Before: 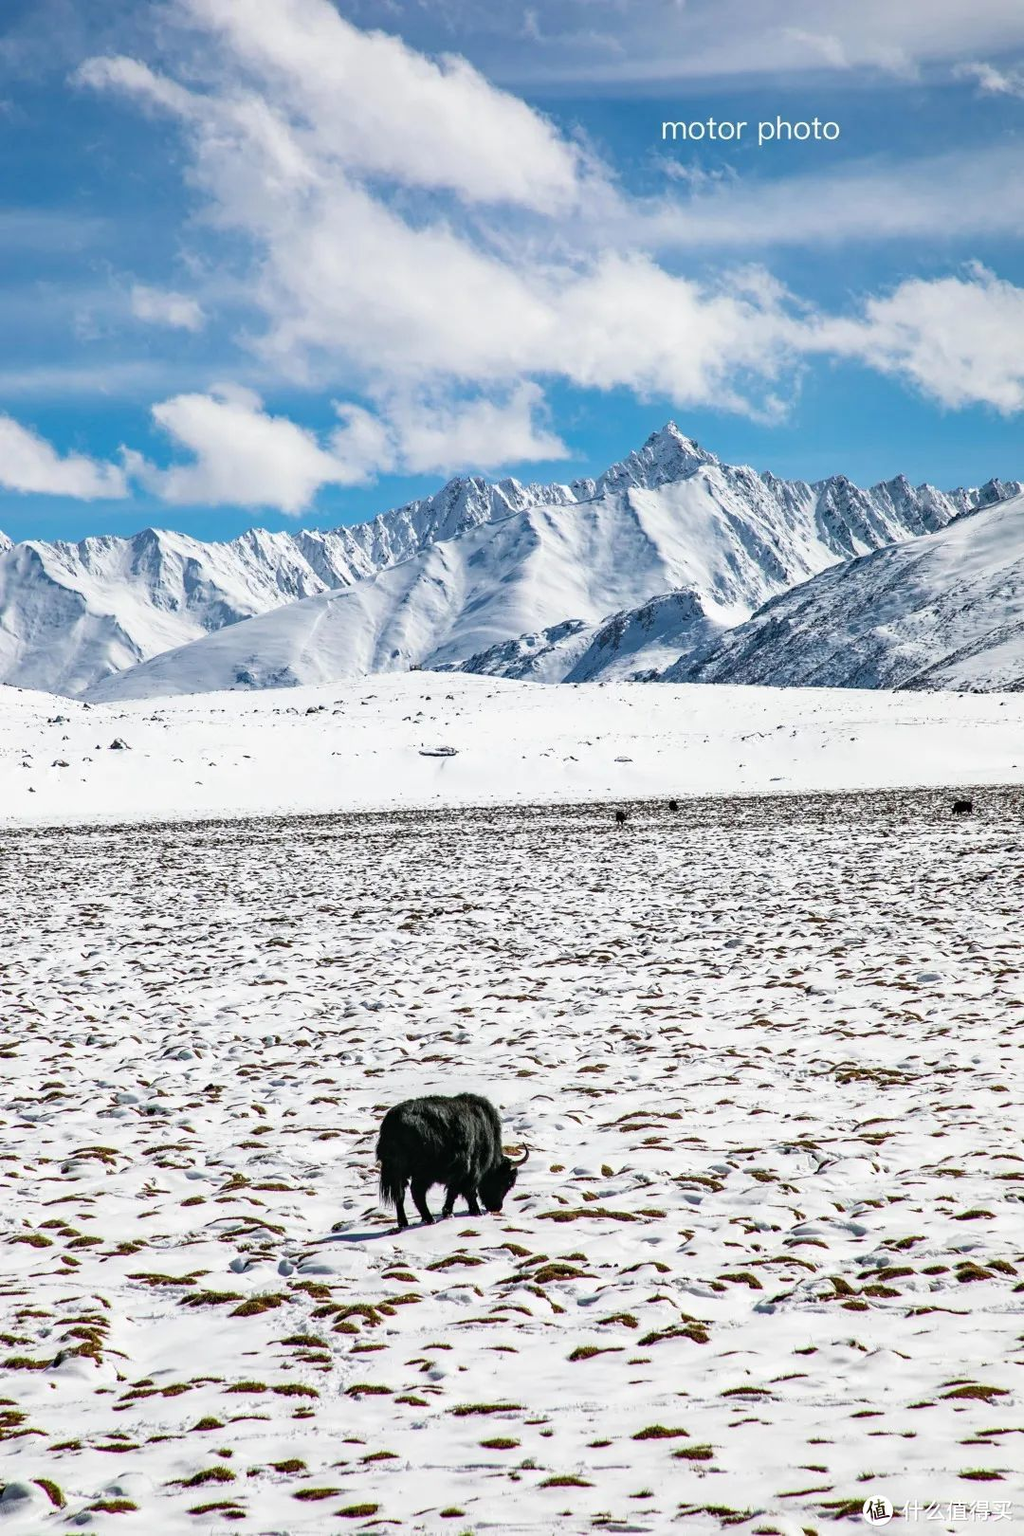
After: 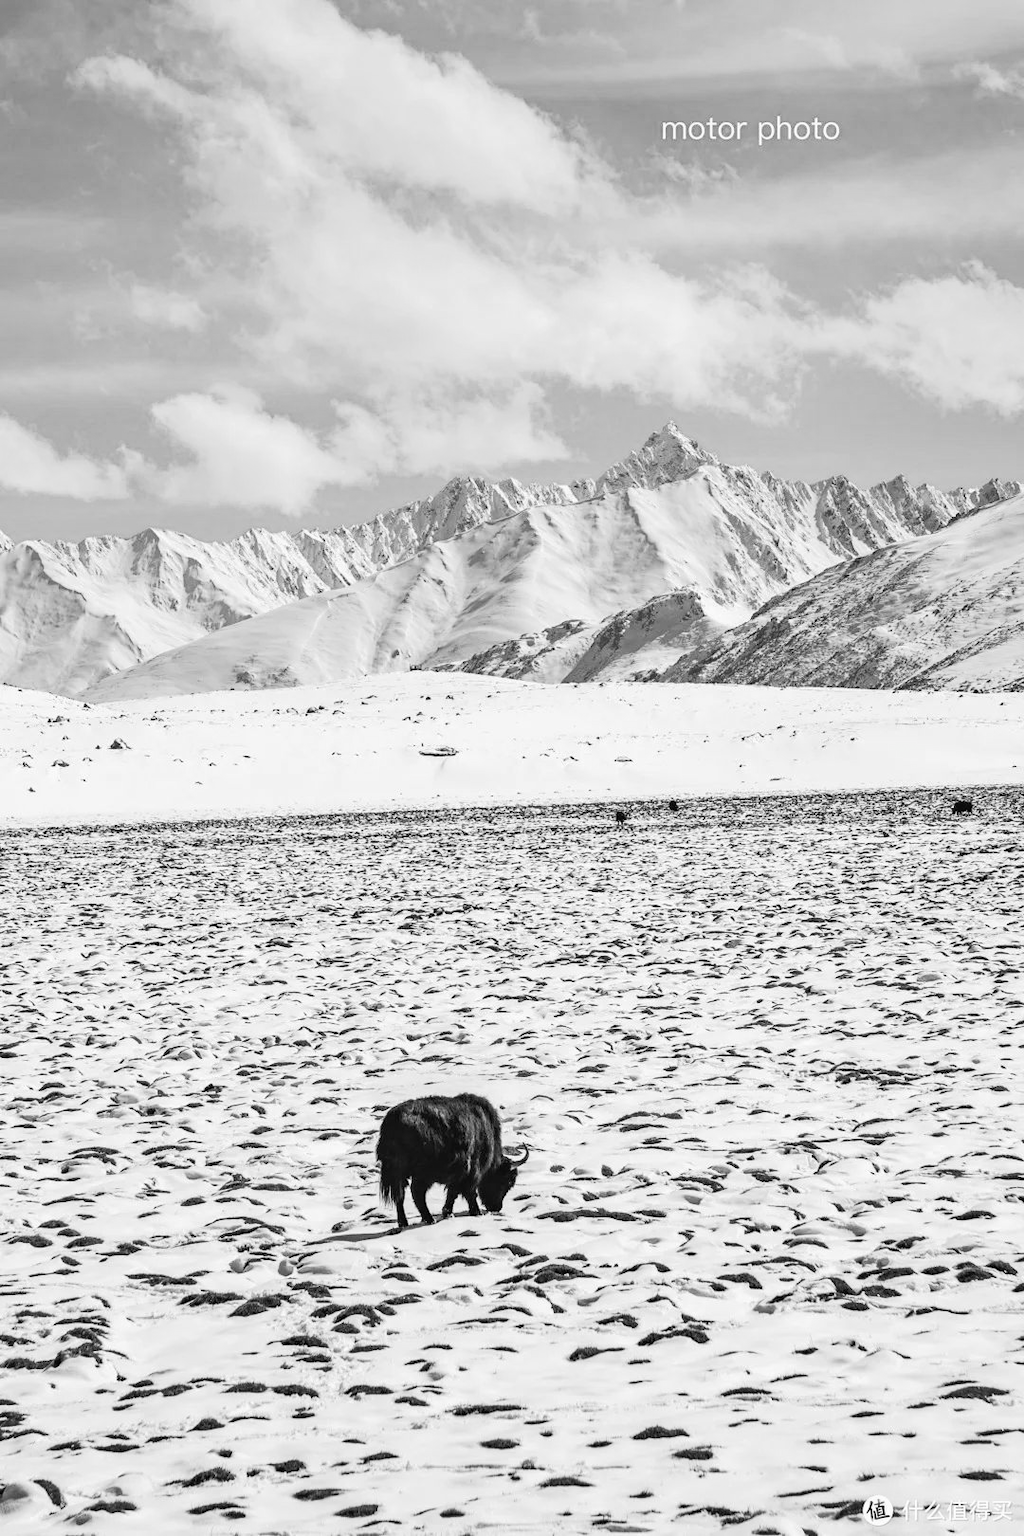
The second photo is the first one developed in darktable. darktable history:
tone curve: curves: ch0 [(0, 0) (0.003, 0.026) (0.011, 0.03) (0.025, 0.047) (0.044, 0.082) (0.069, 0.119) (0.1, 0.157) (0.136, 0.19) (0.177, 0.231) (0.224, 0.27) (0.277, 0.318) (0.335, 0.383) (0.399, 0.456) (0.468, 0.532) (0.543, 0.618) (0.623, 0.71) (0.709, 0.786) (0.801, 0.851) (0.898, 0.908) (1, 1)], preserve colors none
color look up table: target L [86.7, 86.7, 87.41, 75.88, 67, 61.32, 49.24, 34.88, 21.25, 201, 72.94, 62.46, 59.41, 55.8, 51.22, 41.83, 49.64, 44, 51.22, 45.36, 43.19, 32.32, 33.46, 9.598, 14.2, 2.461, 90.24, 80.97, 83.12, 74.42, 67.74, 64.74, 62.08, 71.47, 63.98, 46.84, 57.09, 37.13, 40.73, 23.07, 21.7, 17.06, 94.45, 83.12, 77.34, 79.88, 53.68, 48.44, 5.065], target a [-0.002 ×4, 0 ×6, -0.001, 0, 0, 0.001, 0, 0.001, 0, 0, 0, 0.001, 0, 0, 0.001, 0, 0, 0, -0.001, -0.001, -0.002, -0.001, 0, 0, 0, -0.001, 0, 0, 0, 0.001, 0, 0, 0, -0.001, -0.001, -0.002, -0.001, 0, 0.001, 0, 0], target b [0.022 ×4, 0.002, 0.002, 0.001, 0.001, 0.001, -0.001, 0.002, 0.002, 0.002, -0.004, 0.001, -0.003, 0.001, 0.001, 0.001, -0.003, 0.001, -0.003, -0.003, -0.001, -0.001, 0.001, 0.001, 0.022, 0.023, 0.022, 0.002 ×5, 0.001, 0.002, -0.003, -0.003, 0.001, 0.001, 0.009, 0, 0.023, 0.002, 0.001, -0.002, 0.001, 0.001], num patches 49
